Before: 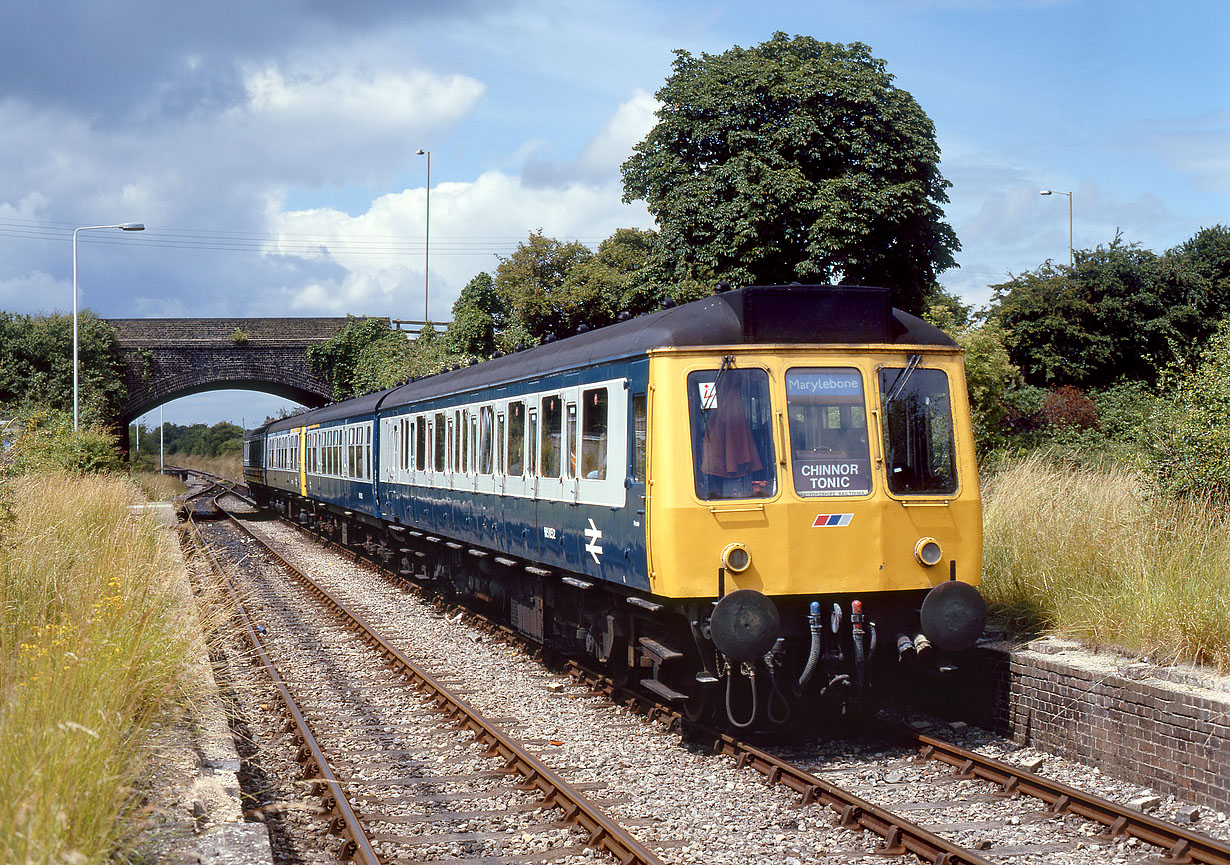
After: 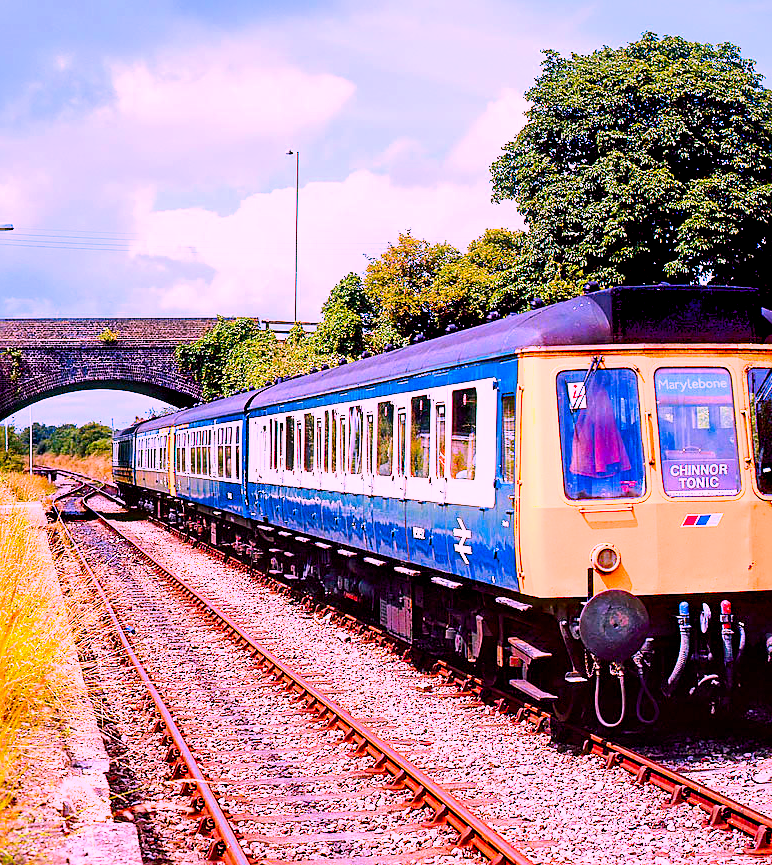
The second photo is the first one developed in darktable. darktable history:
contrast brightness saturation: contrast 0.117, brightness -0.115, saturation 0.204
sharpen: on, module defaults
color balance rgb: global offset › luminance -0.837%, perceptual saturation grading › global saturation 25.124%, perceptual brilliance grading › global brilliance 1.249%, perceptual brilliance grading › highlights -3.581%, global vibrance 20%
color correction: highlights a* 19.07, highlights b* -12.3, saturation 1.67
exposure: black level correction 0.001, exposure 1.738 EV, compensate highlight preservation false
filmic rgb: black relative exposure -7.77 EV, white relative exposure 4.36 EV, target black luminance 0%, hardness 3.75, latitude 50.8%, contrast 1.077, highlights saturation mix 9.23%, shadows ↔ highlights balance -0.218%
crop: left 10.711%, right 26.517%
